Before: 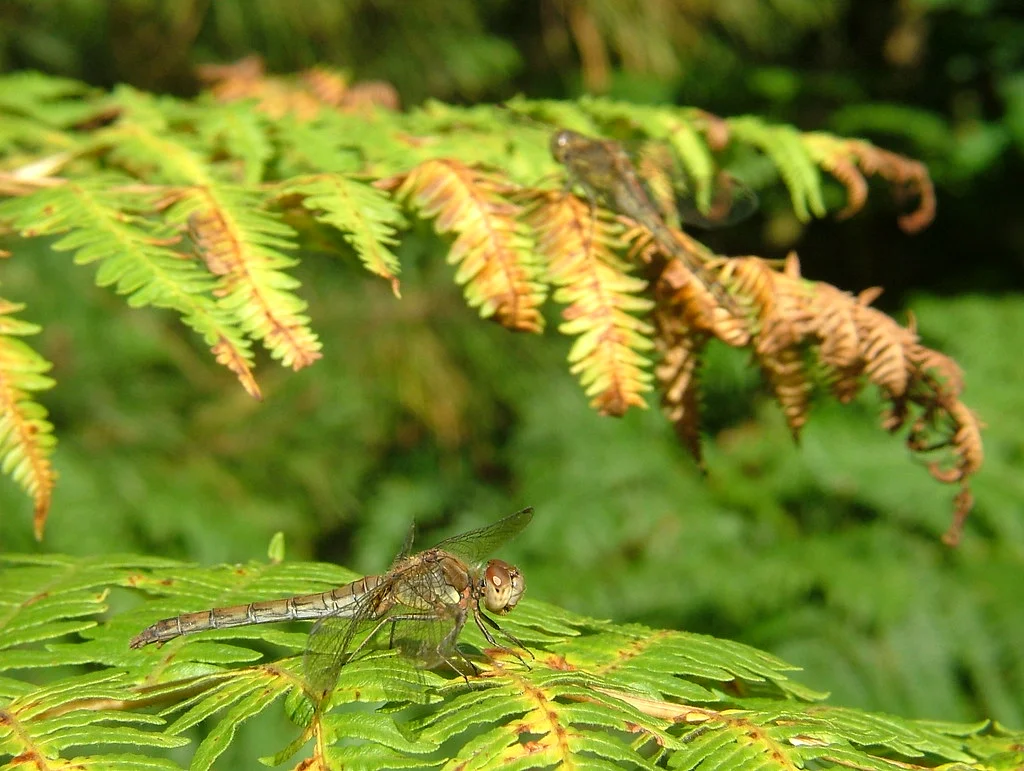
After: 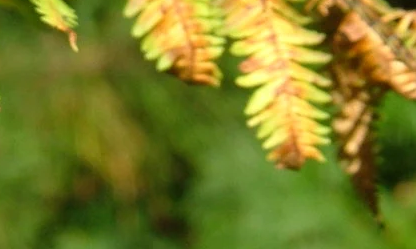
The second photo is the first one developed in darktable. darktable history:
crop: left 31.63%, top 32.16%, right 27.704%, bottom 35.507%
